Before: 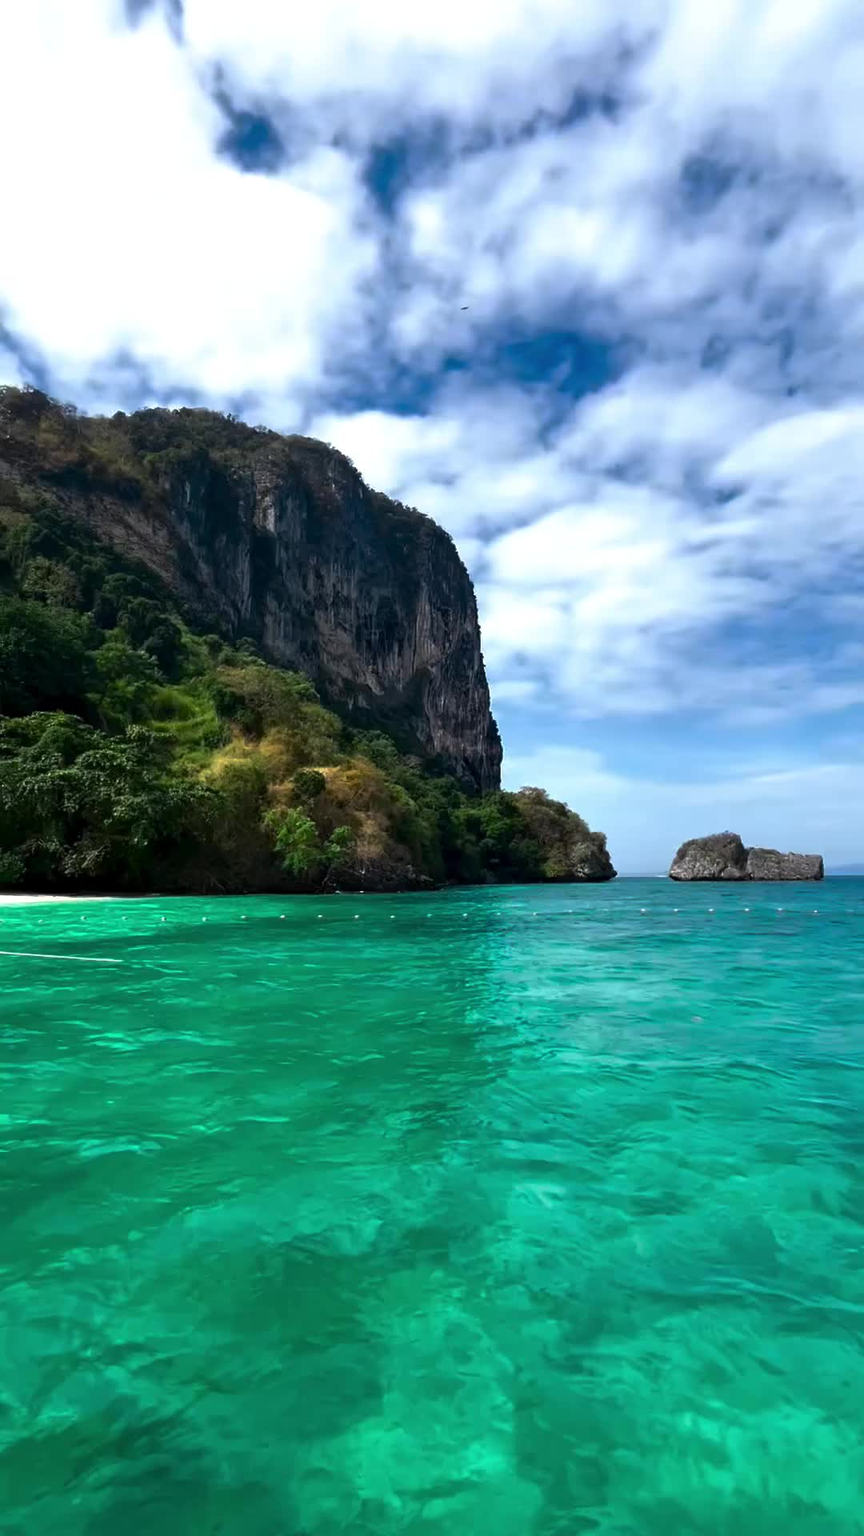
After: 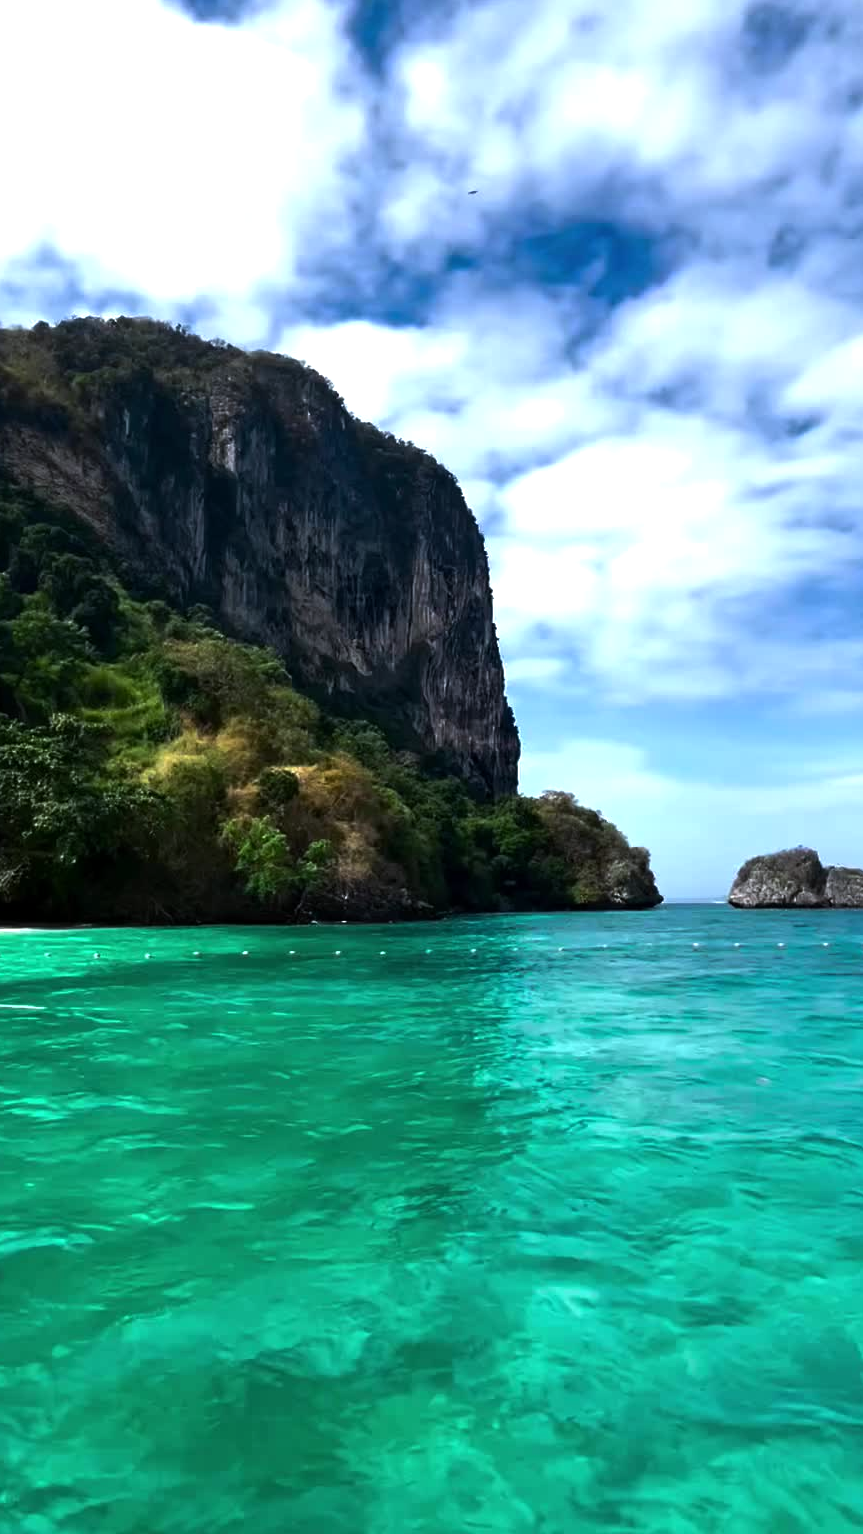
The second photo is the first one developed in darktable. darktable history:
tone equalizer: -8 EV -0.417 EV, -7 EV -0.389 EV, -6 EV -0.333 EV, -5 EV -0.222 EV, -3 EV 0.222 EV, -2 EV 0.333 EV, -1 EV 0.389 EV, +0 EV 0.417 EV, edges refinement/feathering 500, mask exposure compensation -1.57 EV, preserve details no
white balance: red 0.98, blue 1.034
crop and rotate: left 10.071%, top 10.071%, right 10.02%, bottom 10.02%
